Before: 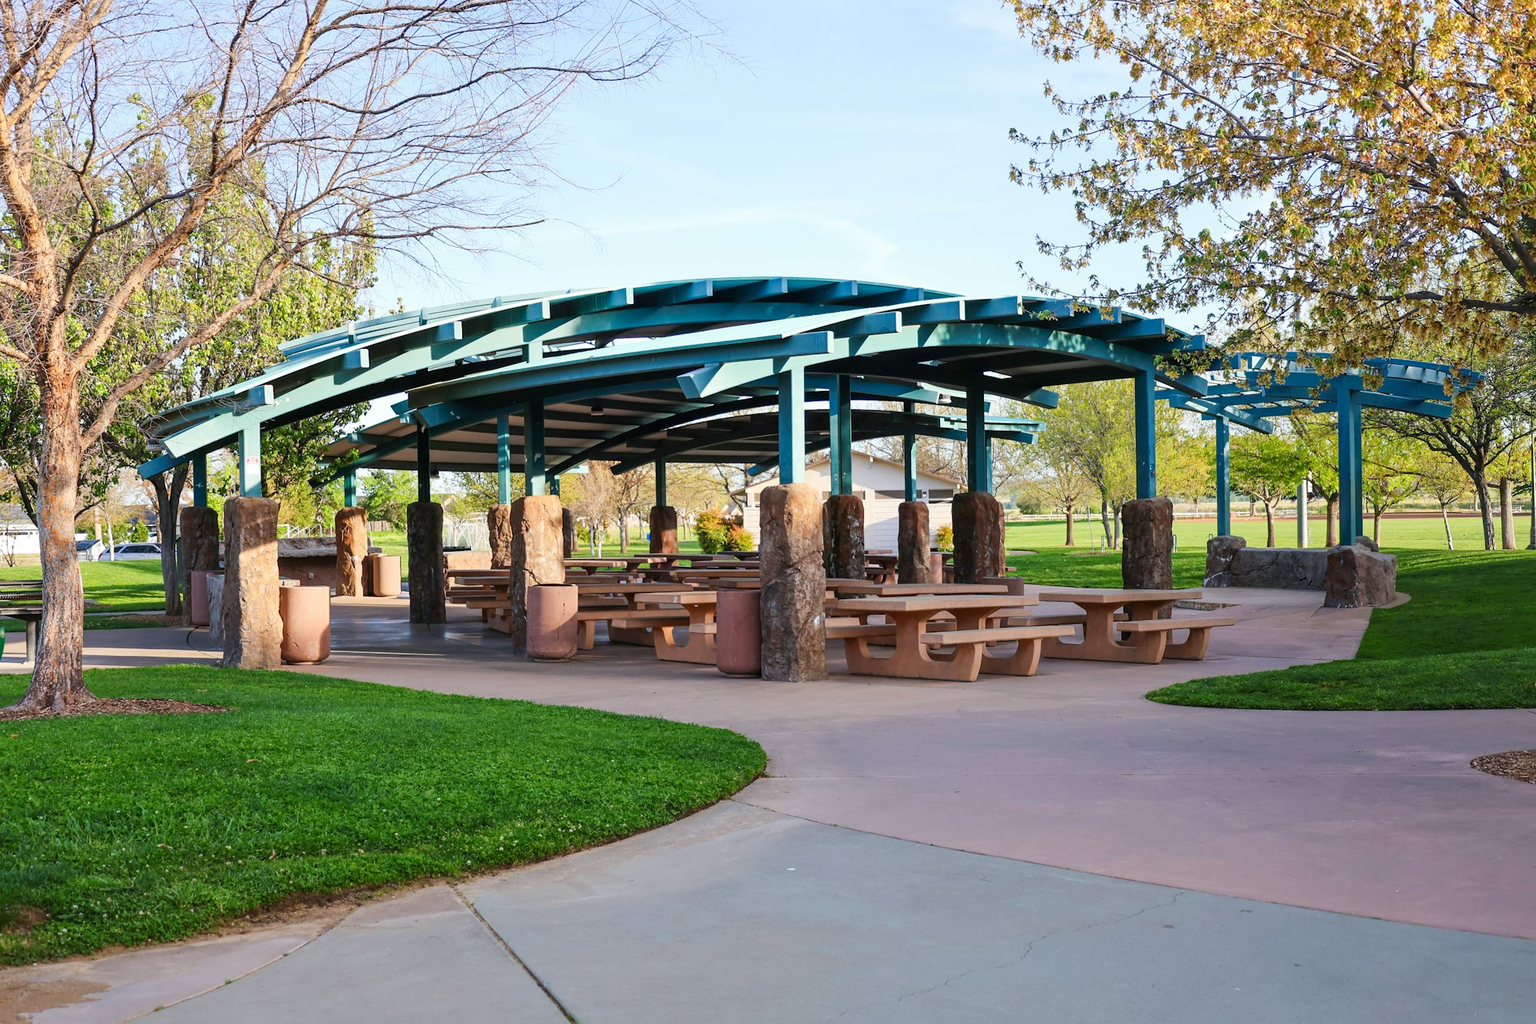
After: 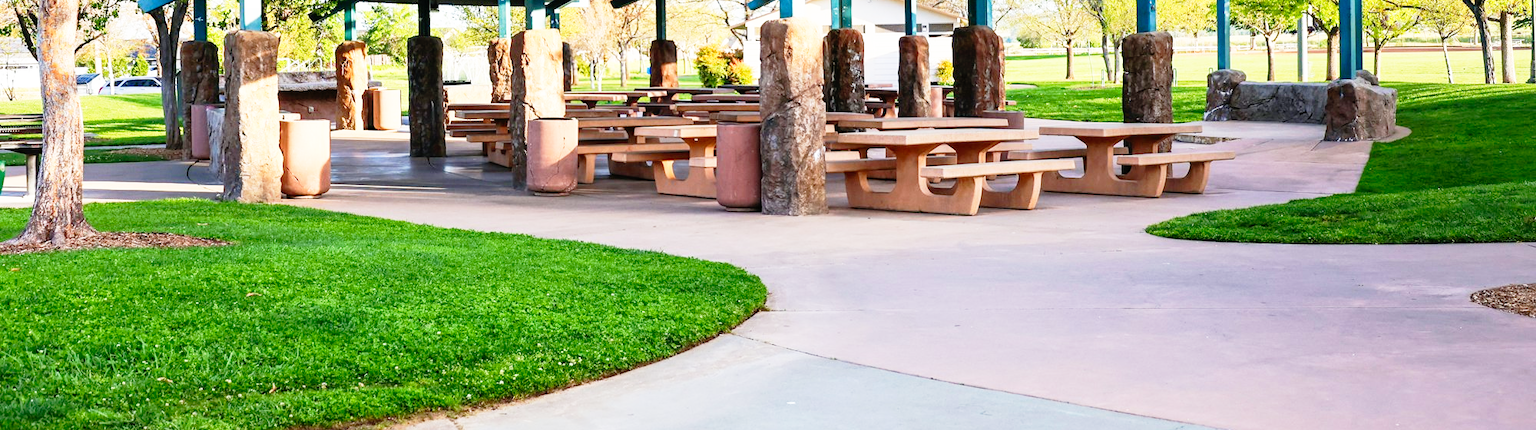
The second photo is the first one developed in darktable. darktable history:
base curve: curves: ch0 [(0, 0) (0.012, 0.01) (0.073, 0.168) (0.31, 0.711) (0.645, 0.957) (1, 1)], preserve colors none
crop: top 45.551%, bottom 12.262%
